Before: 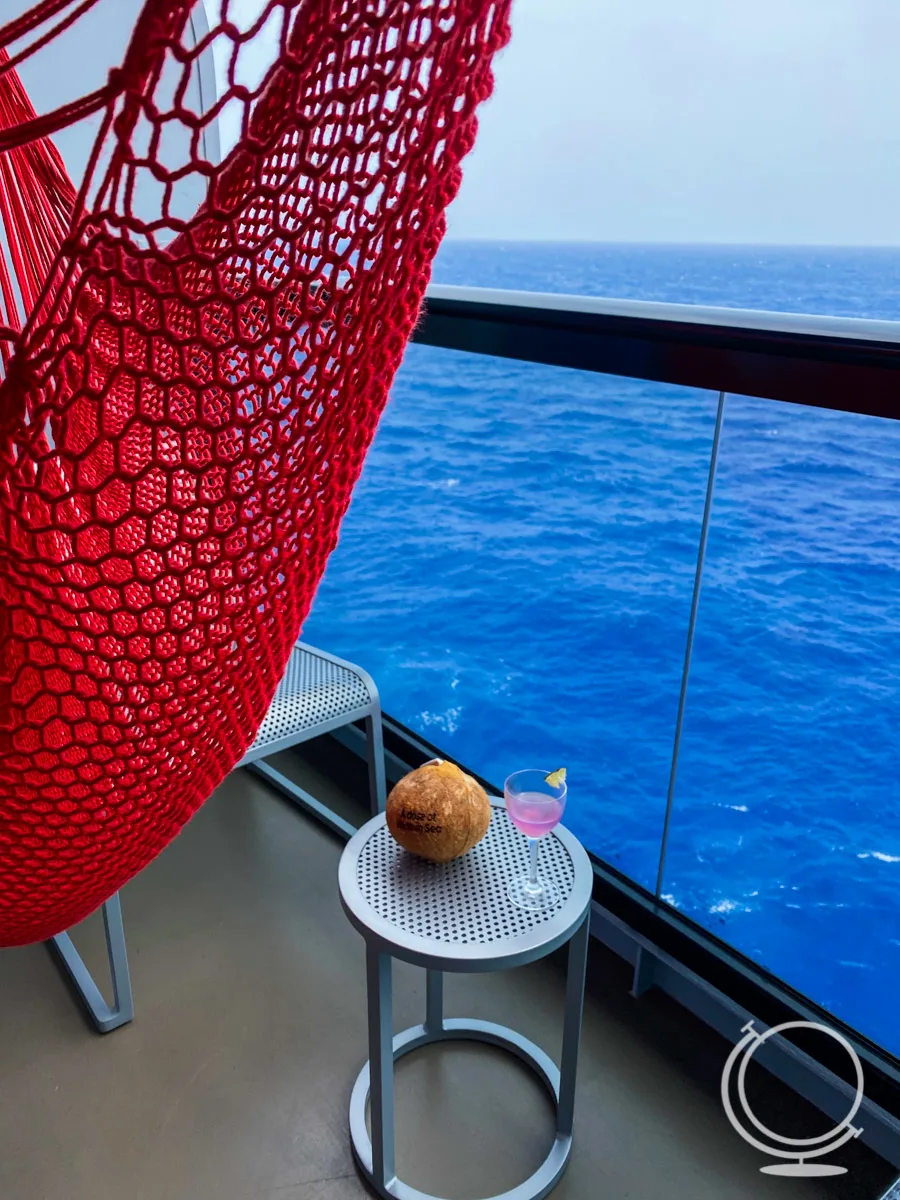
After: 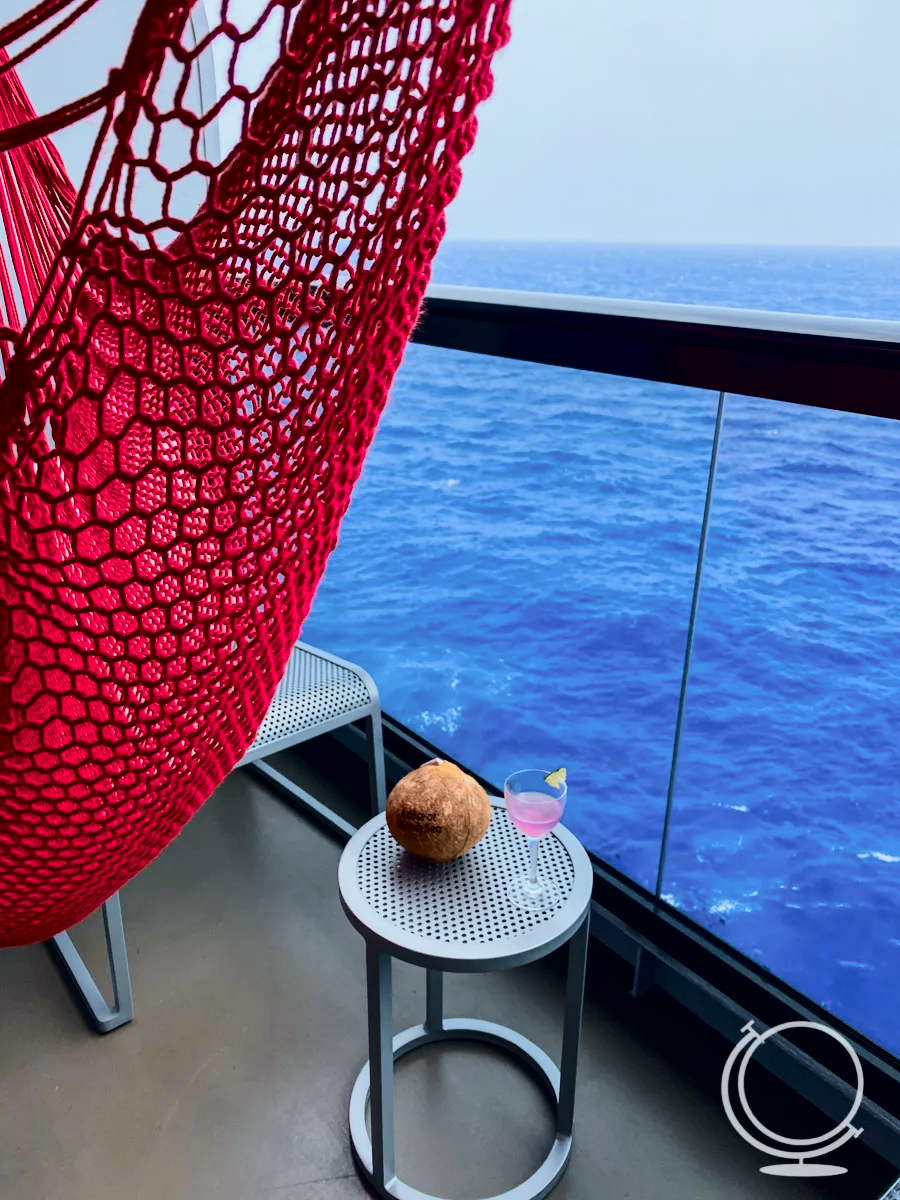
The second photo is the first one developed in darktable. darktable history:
tone curve: curves: ch0 [(0, 0) (0.049, 0.01) (0.154, 0.081) (0.491, 0.56) (0.739, 0.794) (0.992, 0.937)]; ch1 [(0, 0) (0.172, 0.123) (0.317, 0.272) (0.401, 0.422) (0.499, 0.497) (0.531, 0.54) (0.615, 0.603) (0.741, 0.783) (1, 1)]; ch2 [(0, 0) (0.411, 0.424) (0.462, 0.464) (0.502, 0.489) (0.544, 0.551) (0.686, 0.638) (1, 1)], color space Lab, independent channels, preserve colors none
